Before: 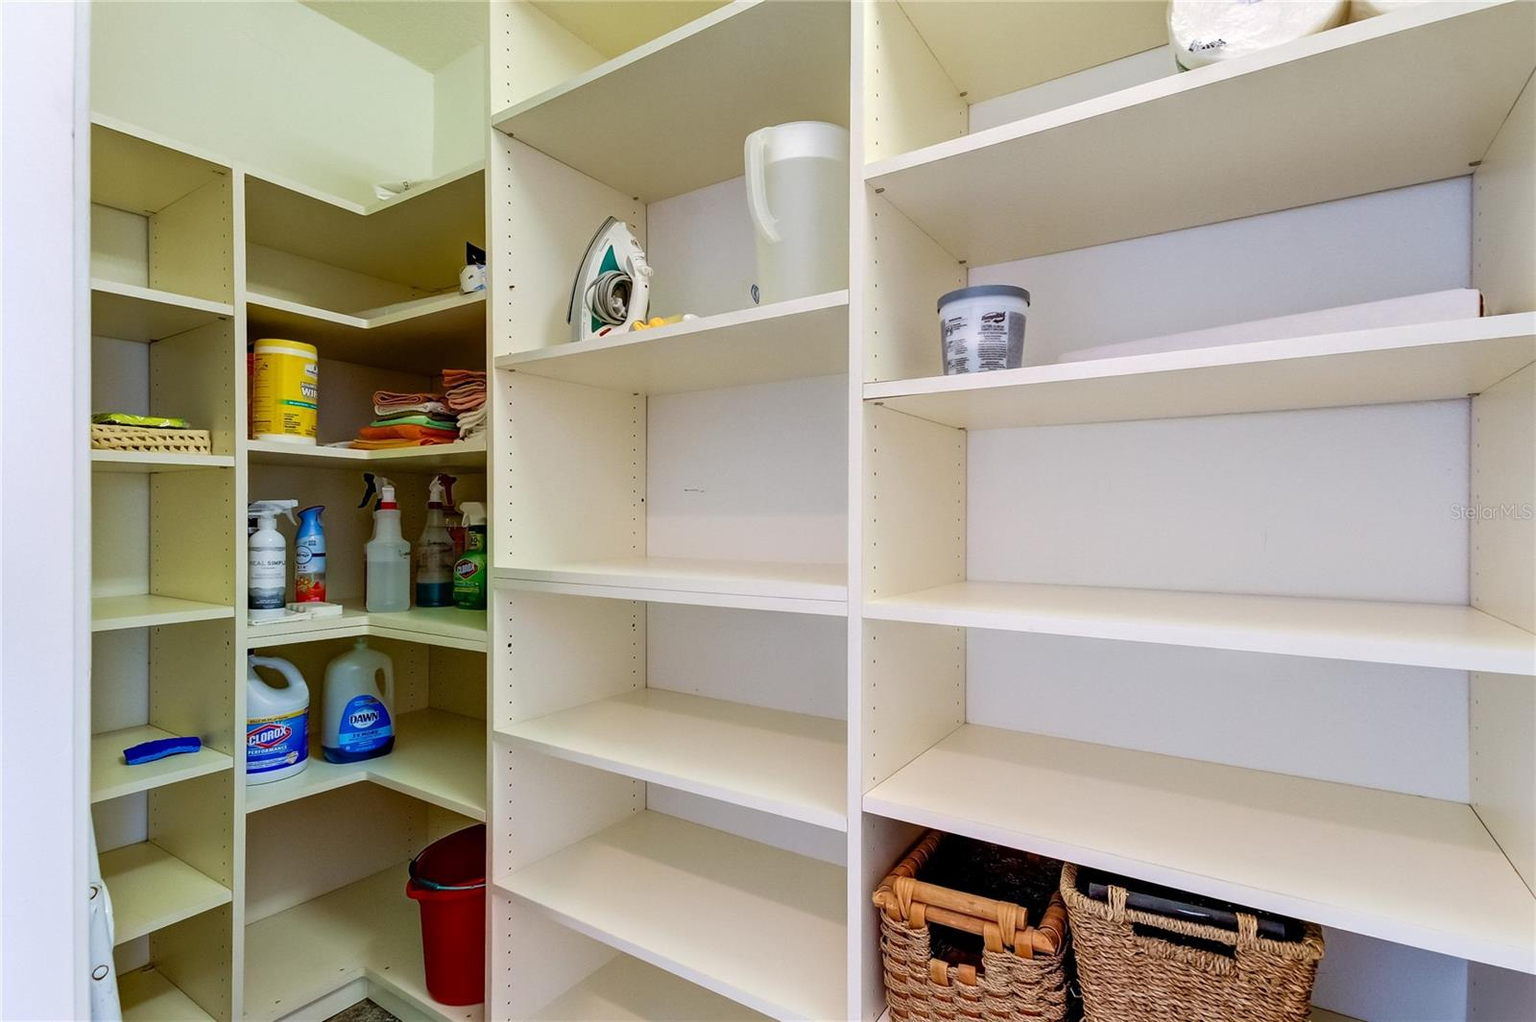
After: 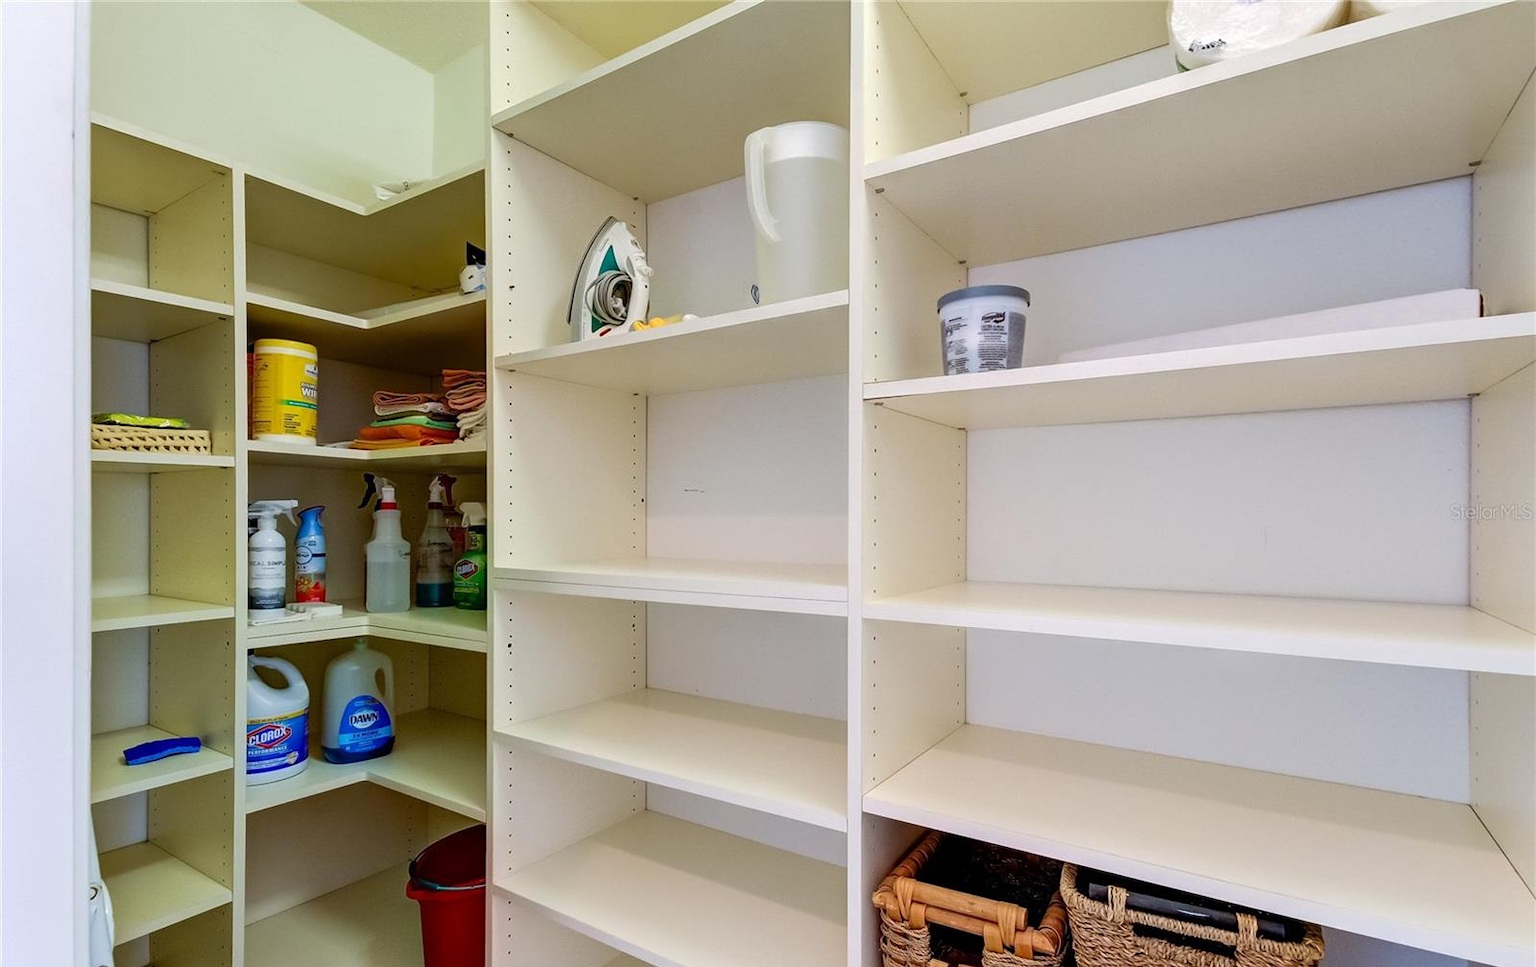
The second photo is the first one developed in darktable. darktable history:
crop and rotate: top 0.014%, bottom 5.251%
